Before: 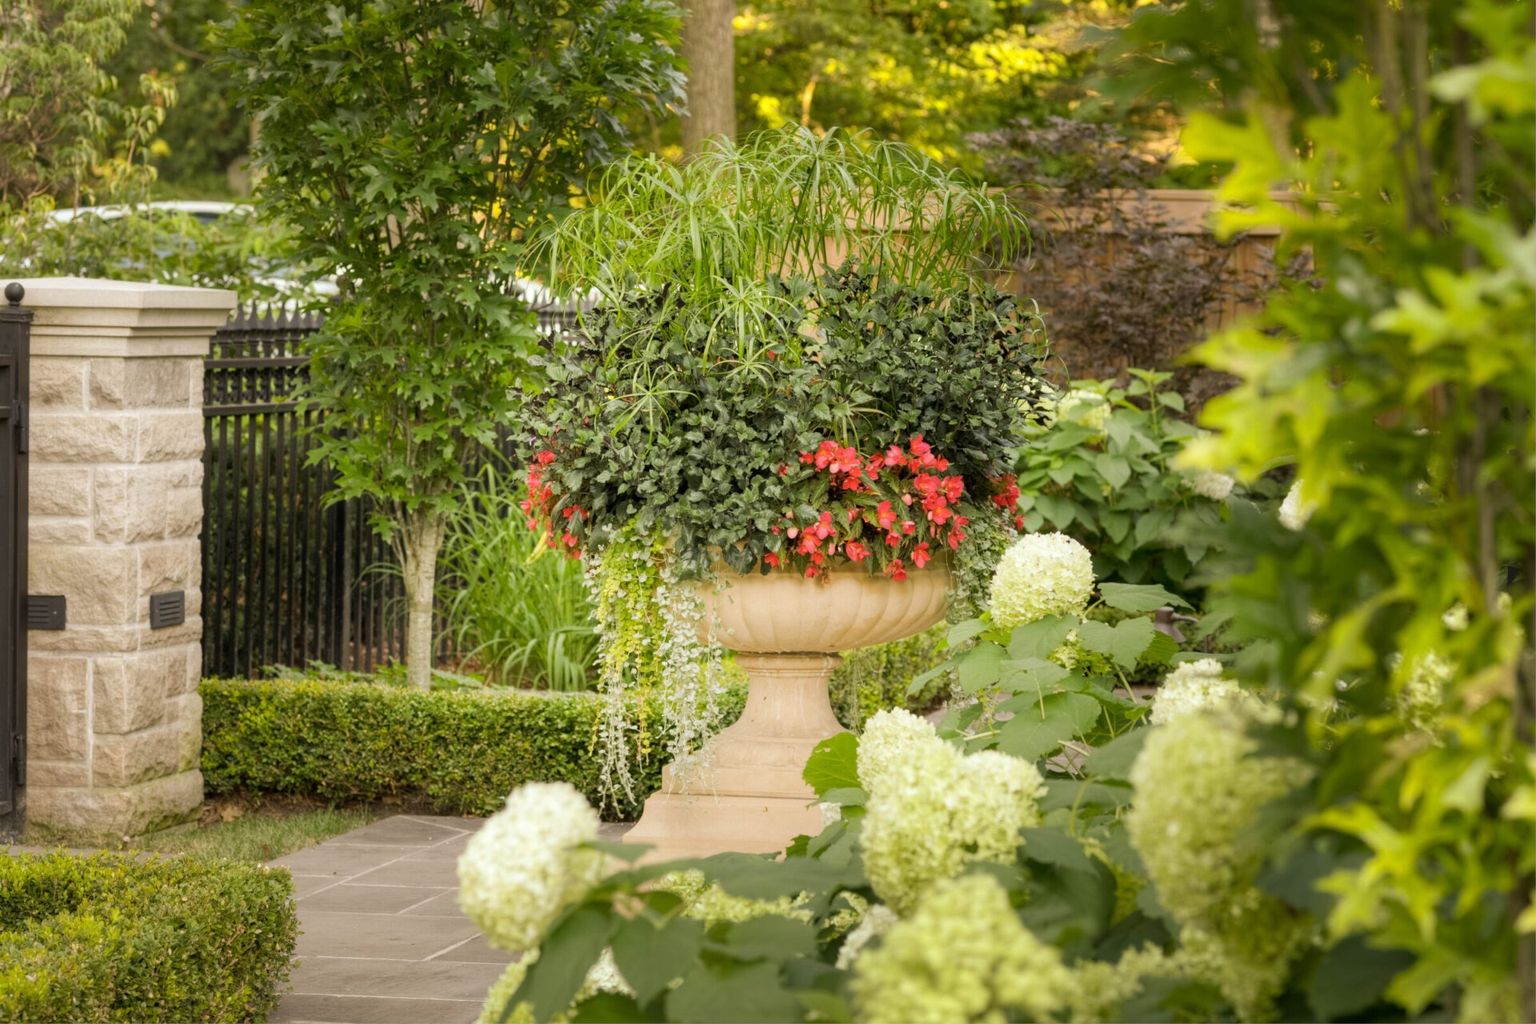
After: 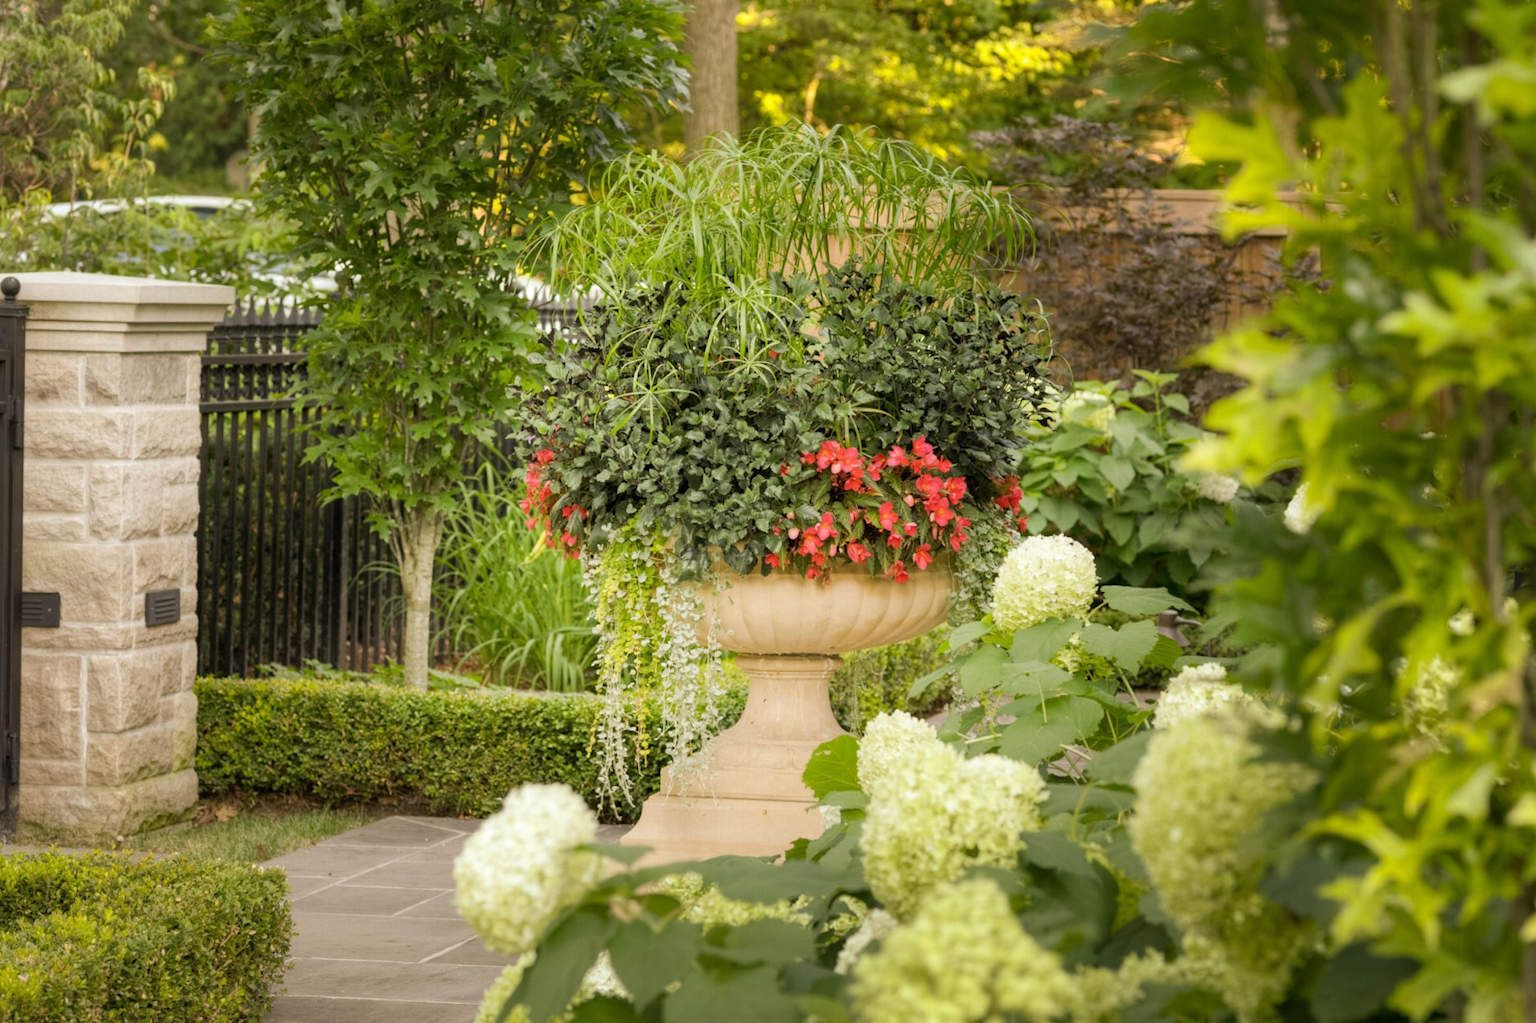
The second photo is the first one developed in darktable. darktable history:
crop and rotate: angle -0.32°
